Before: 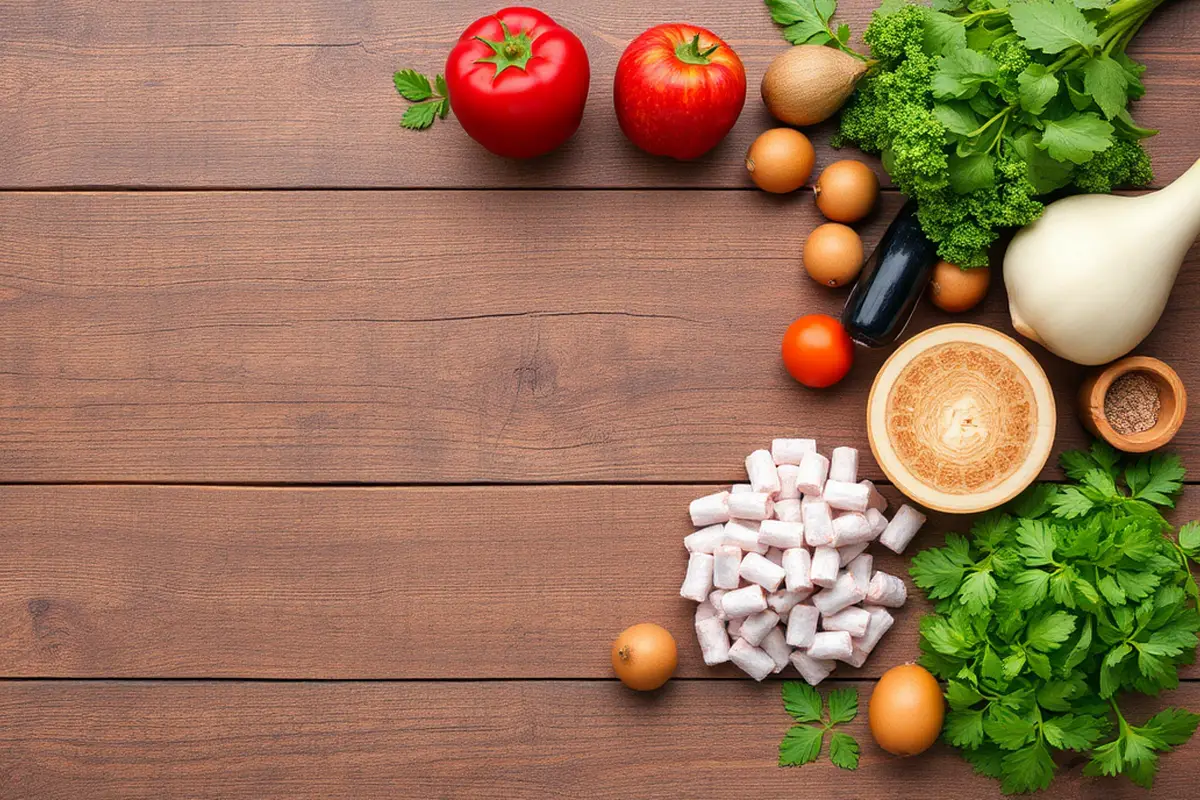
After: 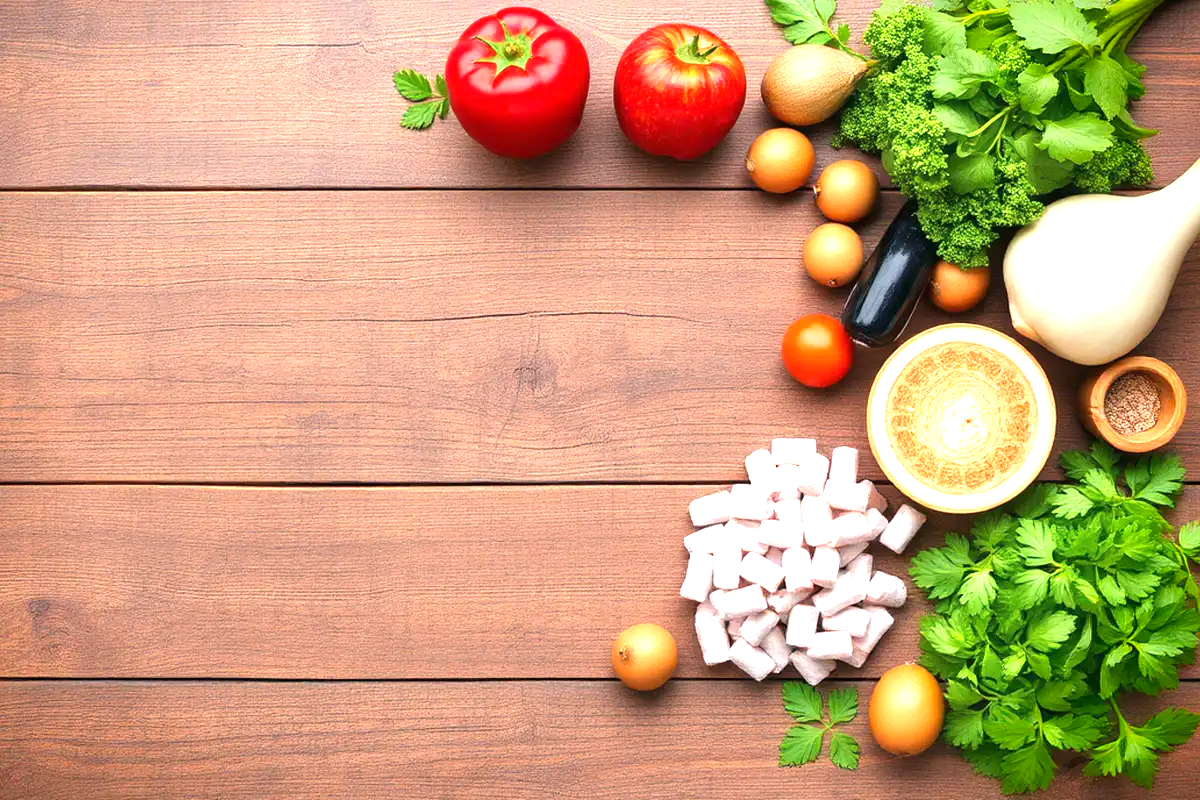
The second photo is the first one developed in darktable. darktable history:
exposure: black level correction 0, exposure 1.125 EV, compensate exposure bias true, compensate highlight preservation false
vignetting: fall-off start 88.53%, fall-off radius 44.2%, saturation 0.376, width/height ratio 1.161
